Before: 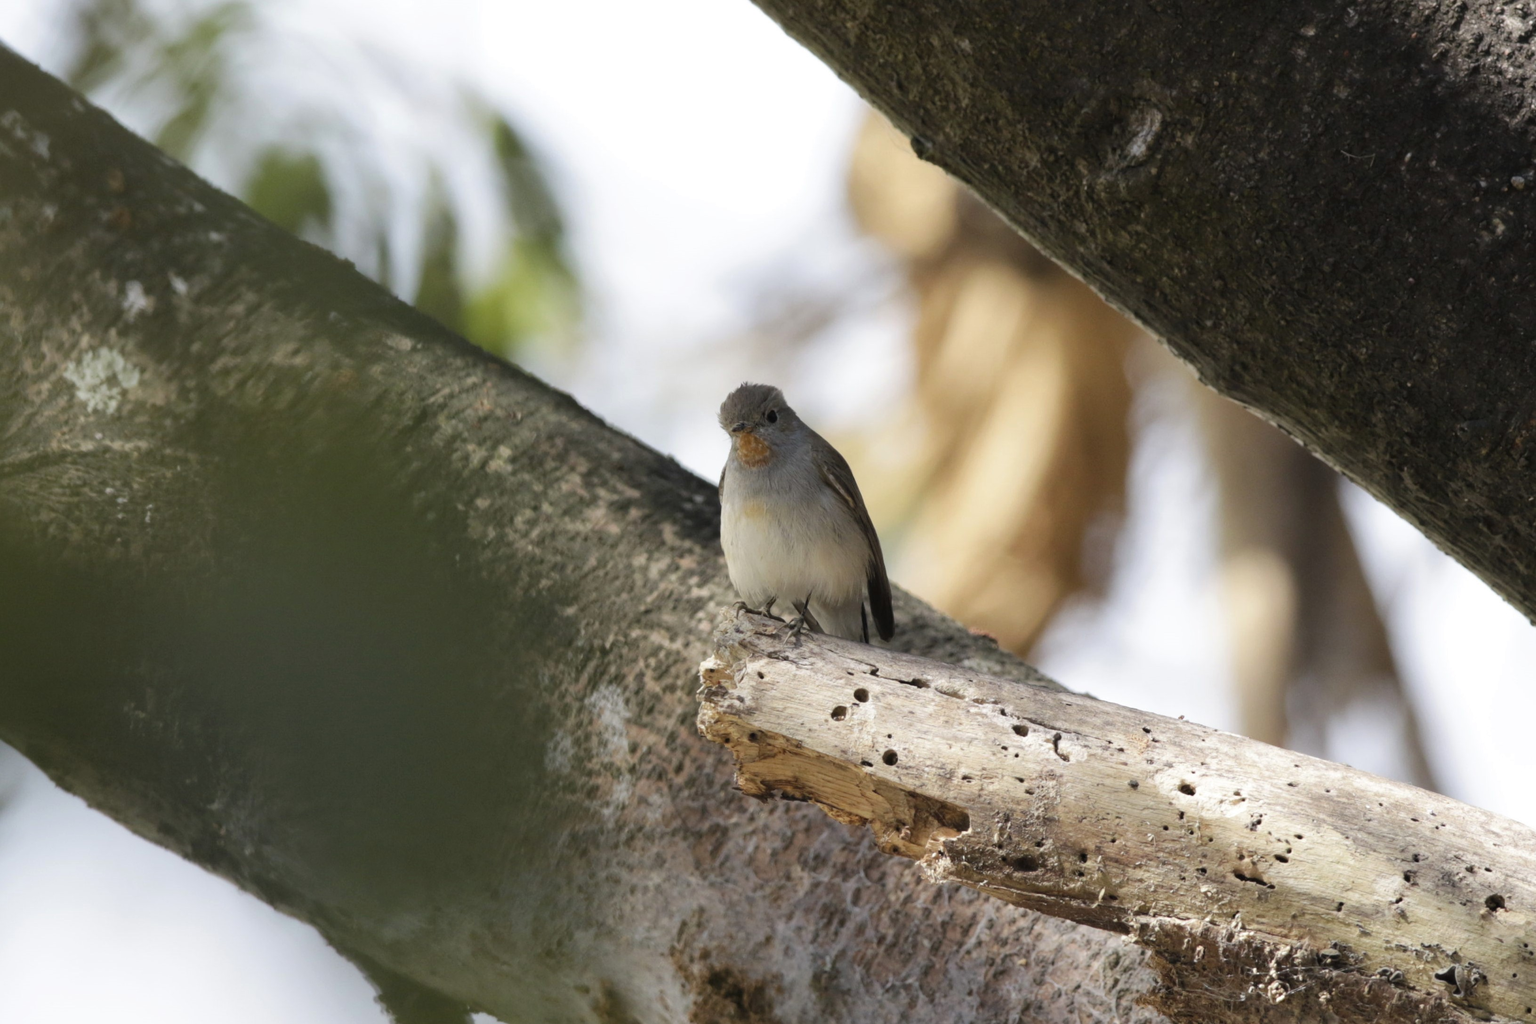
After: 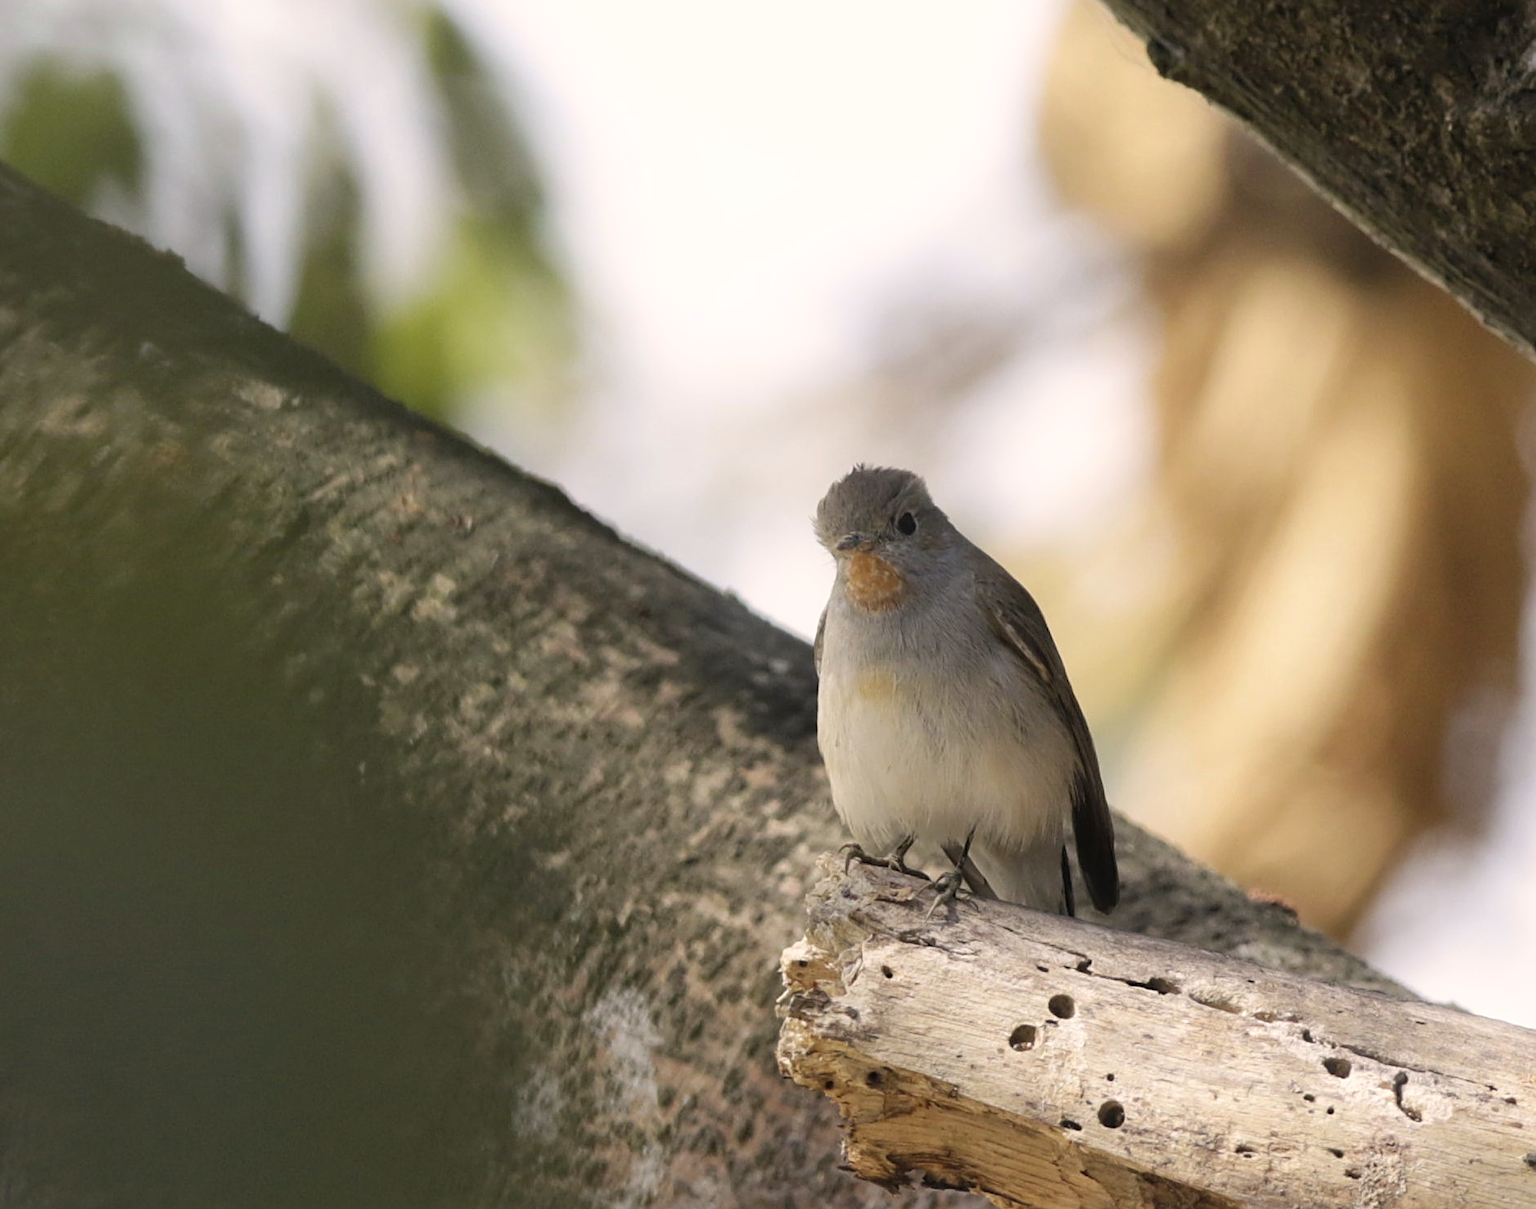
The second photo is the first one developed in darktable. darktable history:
sharpen: on, module defaults
bloom: size 15%, threshold 97%, strength 7%
crop: left 16.202%, top 11.208%, right 26.045%, bottom 20.557%
color correction: highlights a* 3.84, highlights b* 5.07
